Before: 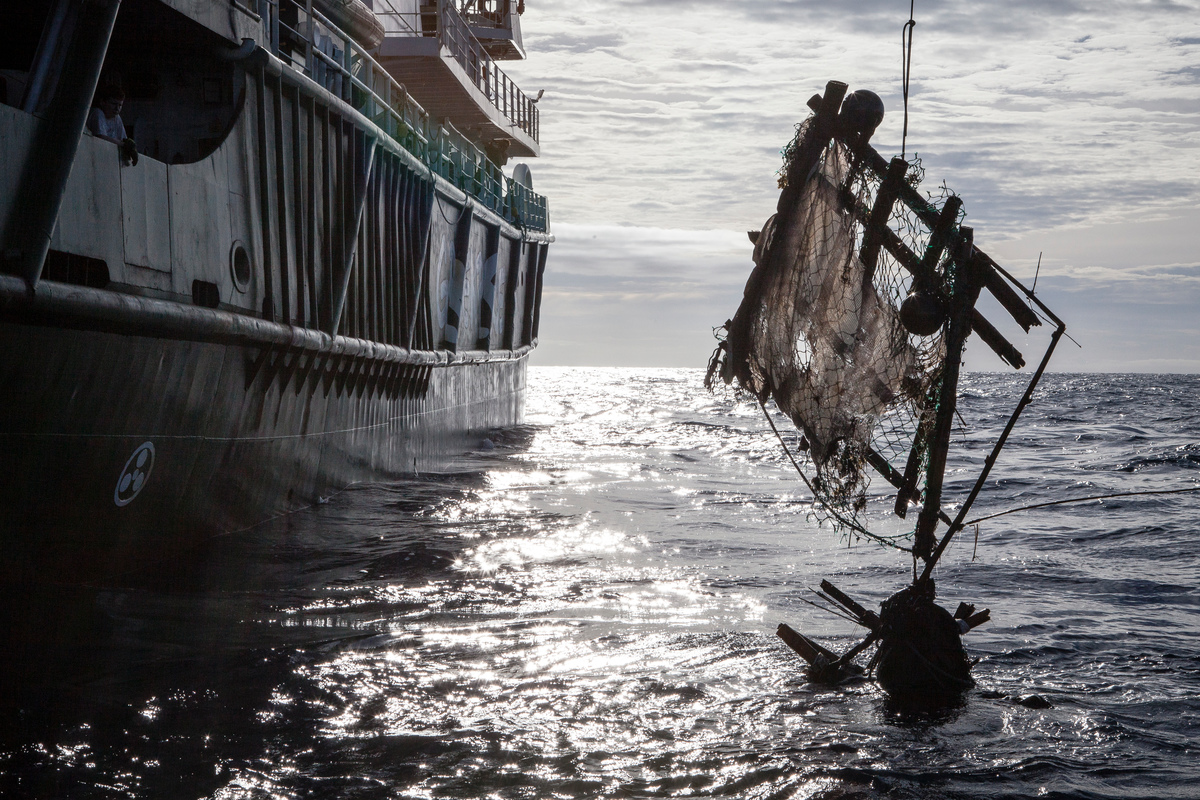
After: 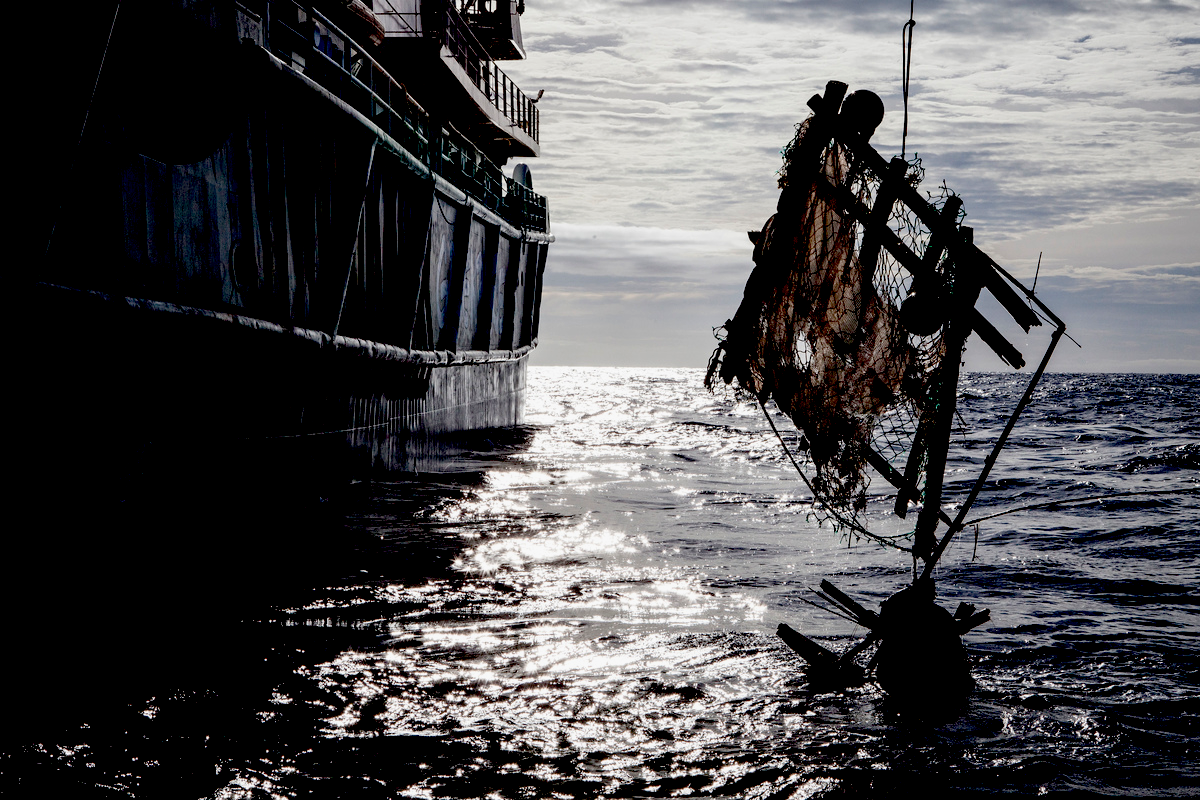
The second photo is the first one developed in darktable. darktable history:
exposure: black level correction 0.099, exposure -0.085 EV, compensate highlight preservation false
